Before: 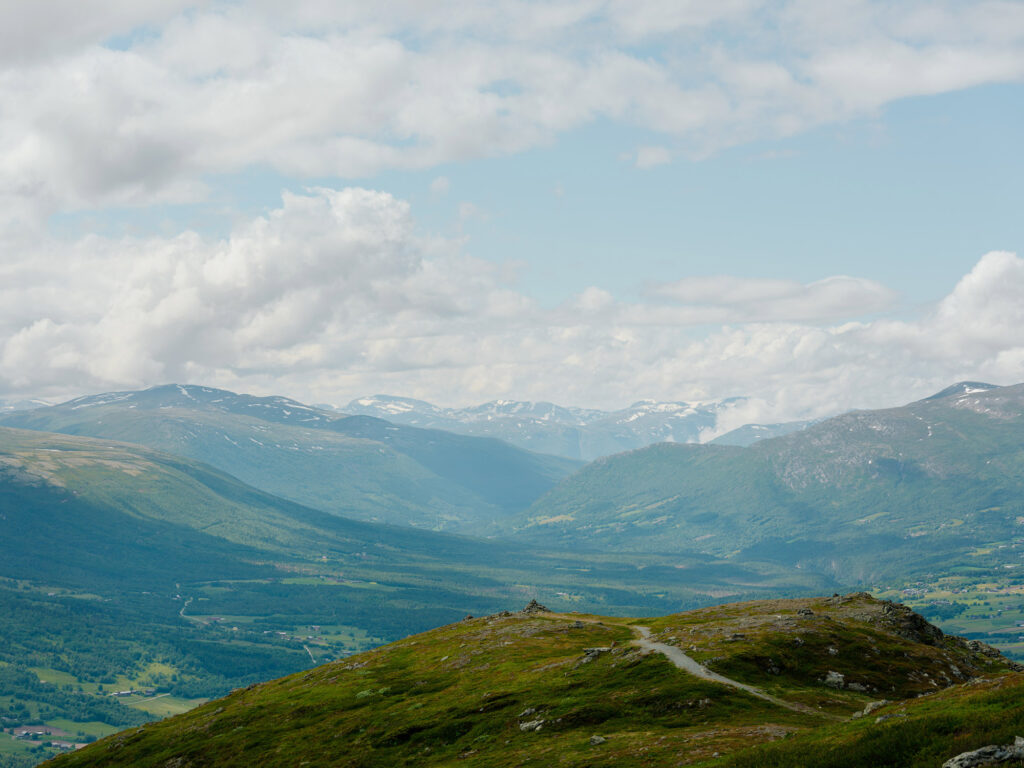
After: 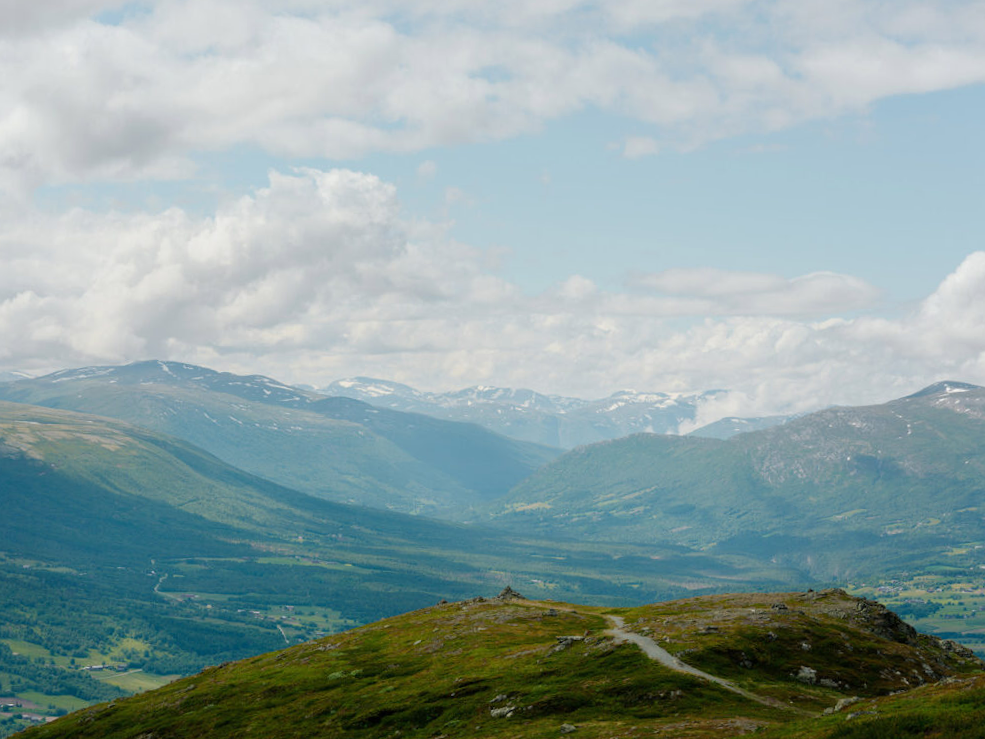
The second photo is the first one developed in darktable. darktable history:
crop and rotate: angle -1.69°
